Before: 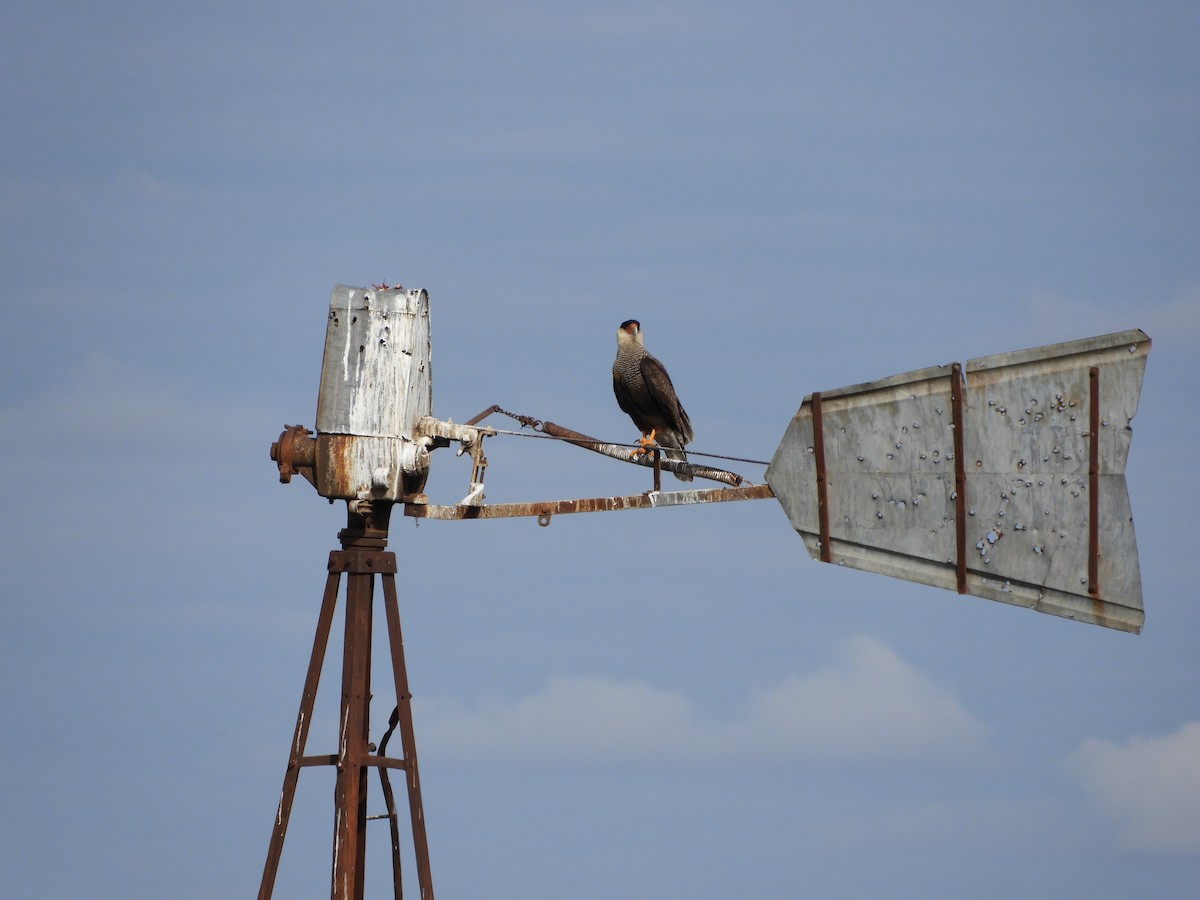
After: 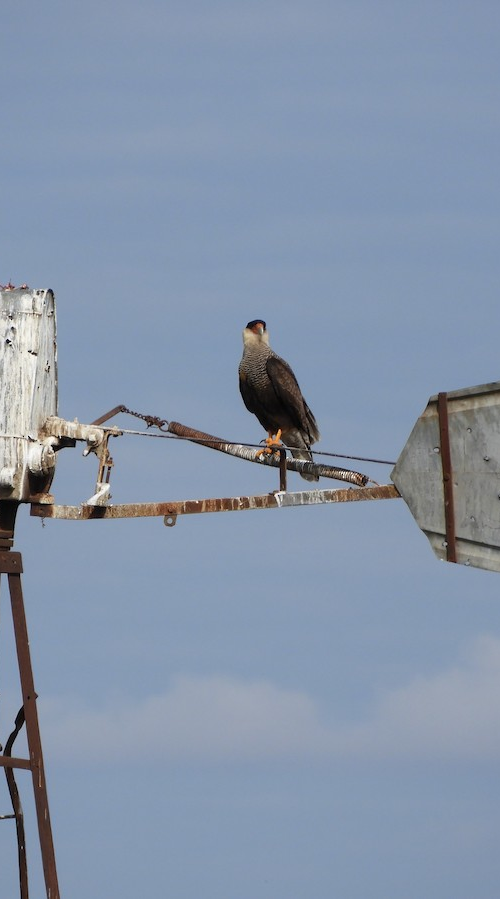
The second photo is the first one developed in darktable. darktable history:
crop: left 31.229%, right 27.105%
exposure: compensate highlight preservation false
tone equalizer: -8 EV -0.55 EV
